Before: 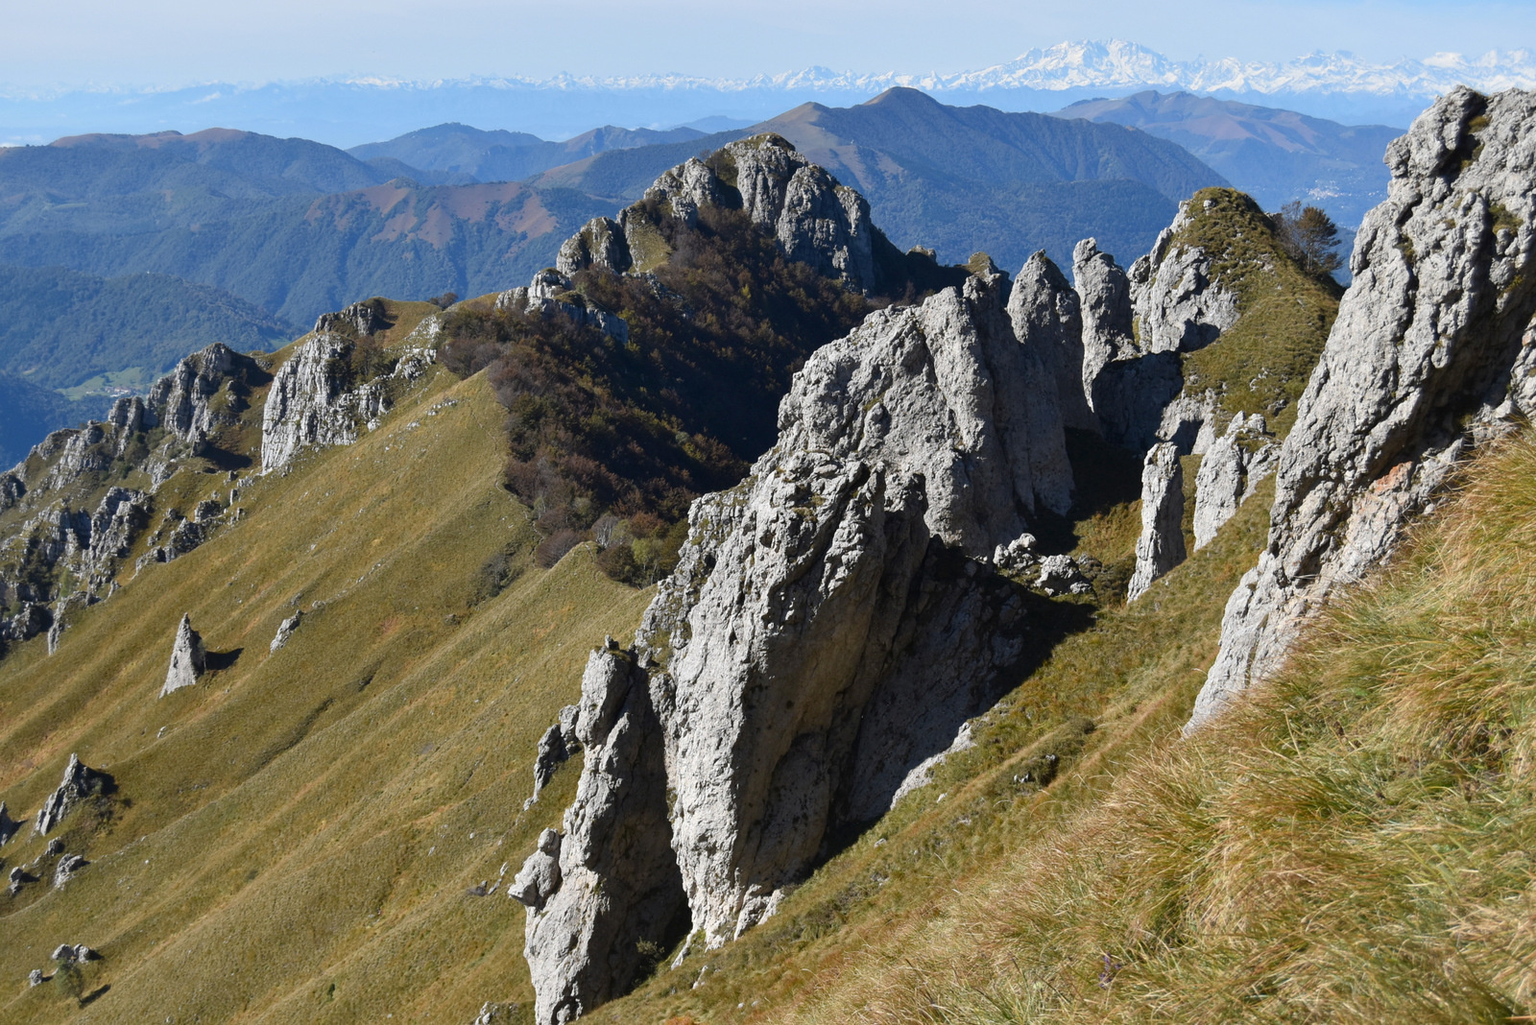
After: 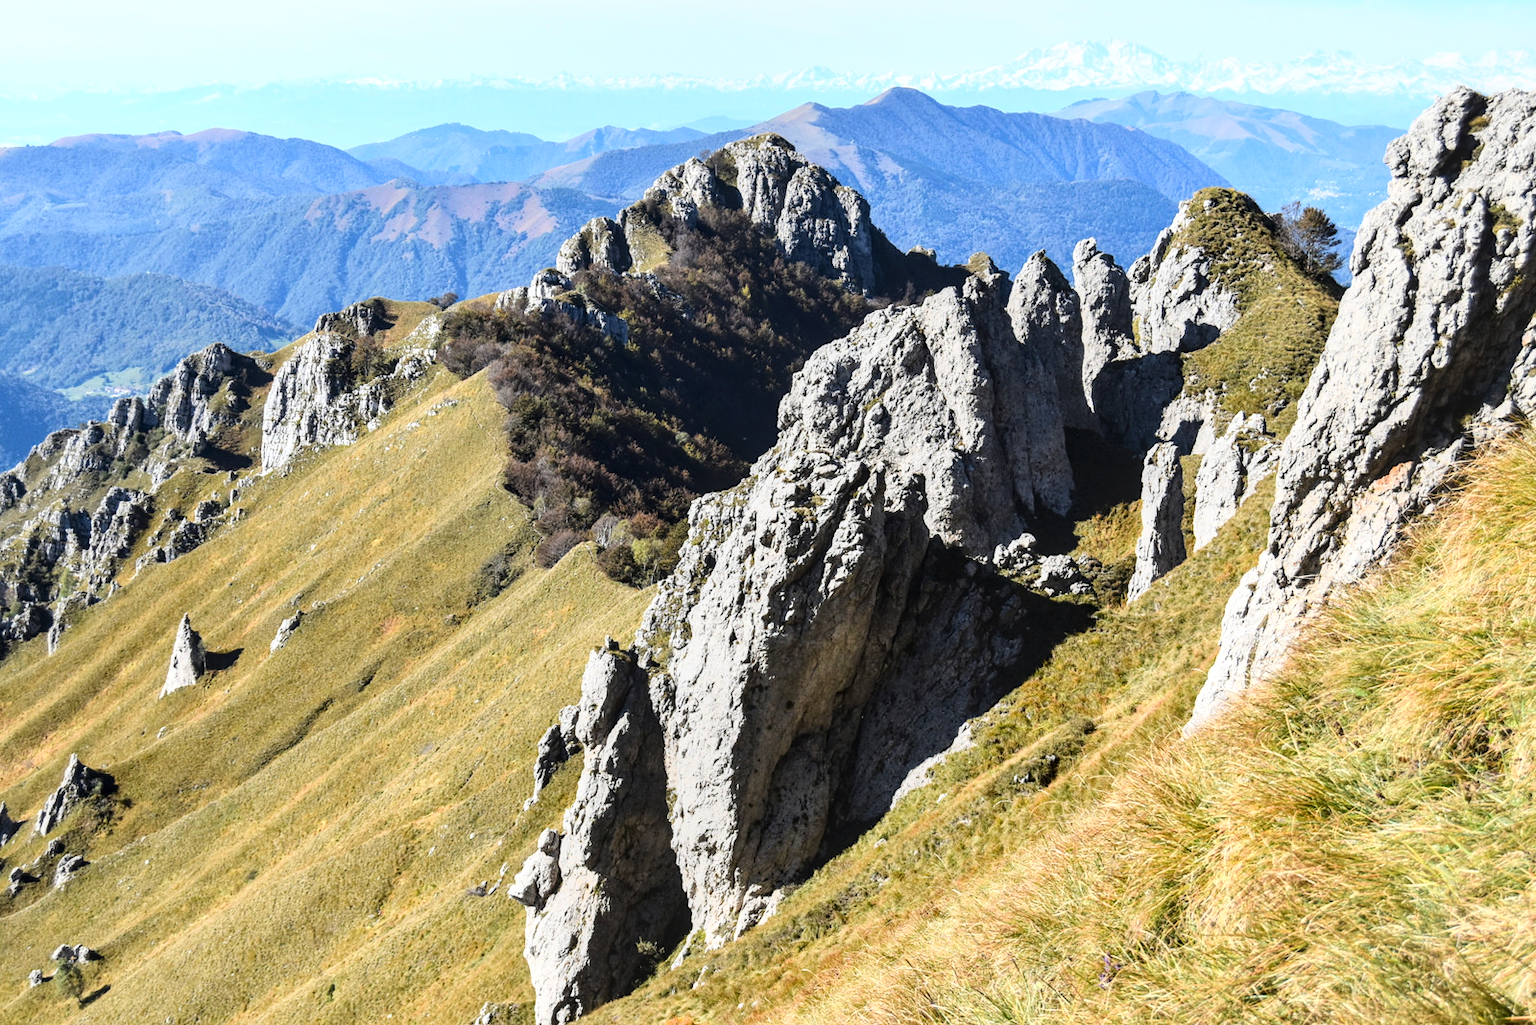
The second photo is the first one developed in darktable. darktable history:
local contrast: on, module defaults
base curve: curves: ch0 [(0, 0.003) (0.001, 0.002) (0.006, 0.004) (0.02, 0.022) (0.048, 0.086) (0.094, 0.234) (0.162, 0.431) (0.258, 0.629) (0.385, 0.8) (0.548, 0.918) (0.751, 0.988) (1, 1)]
